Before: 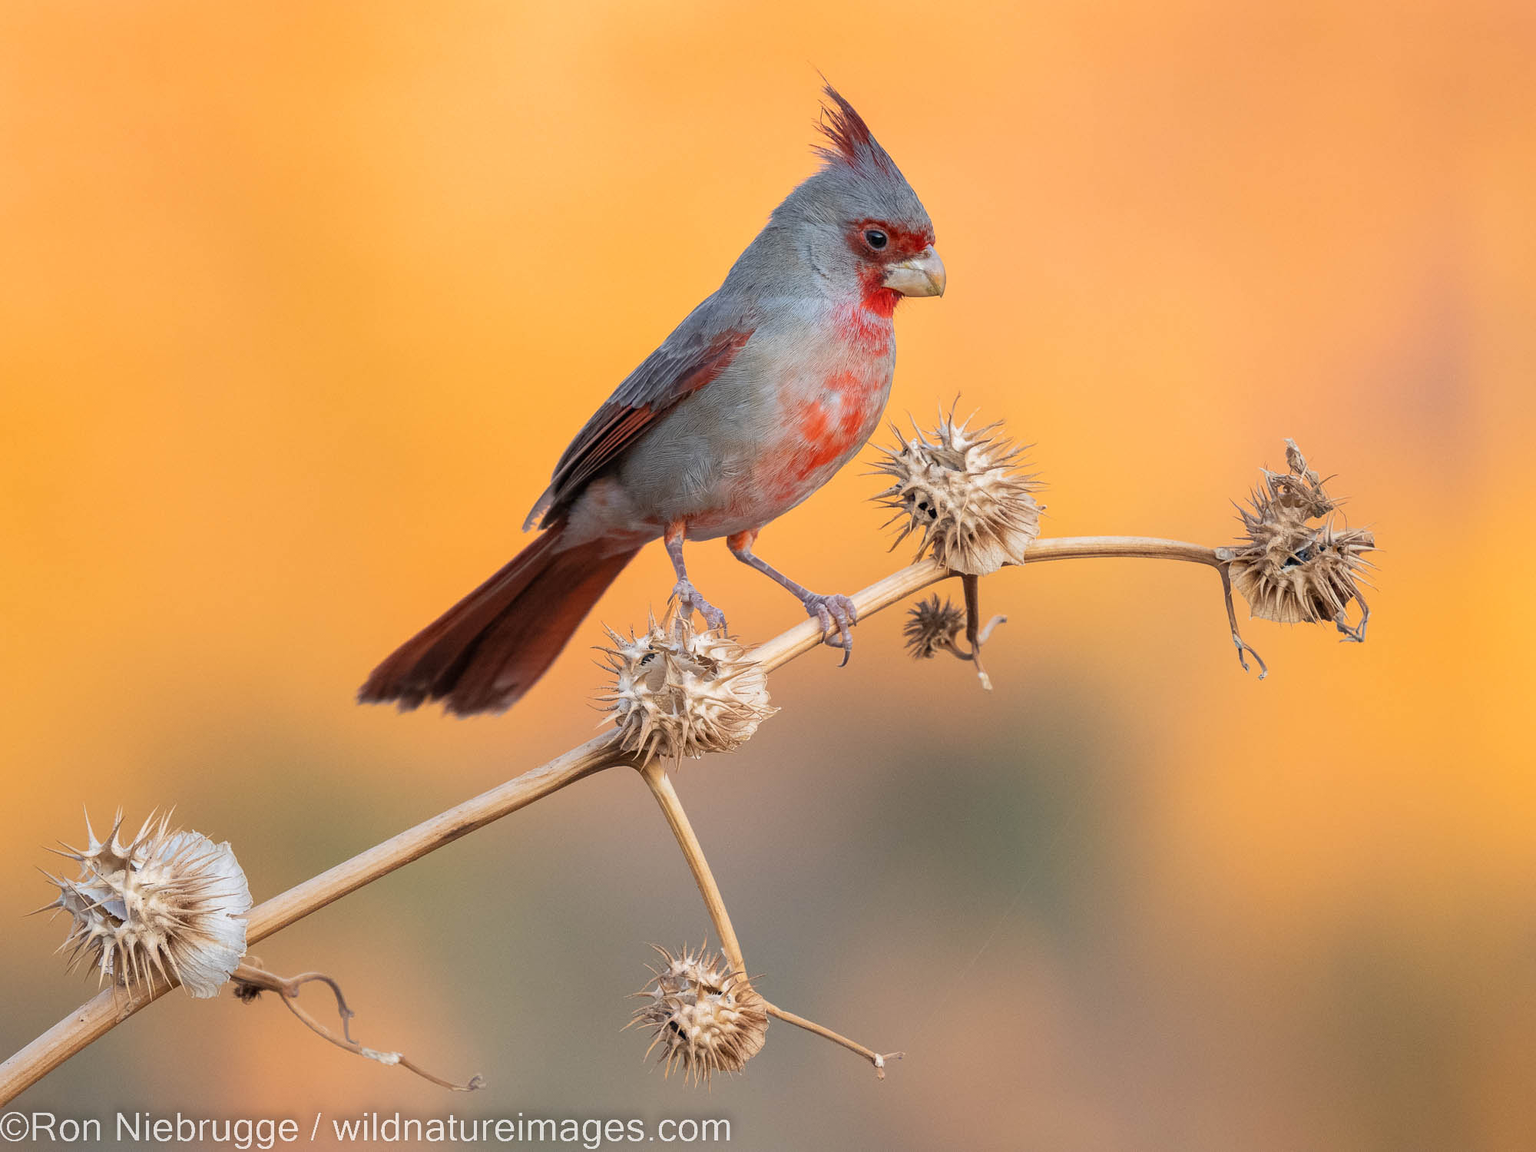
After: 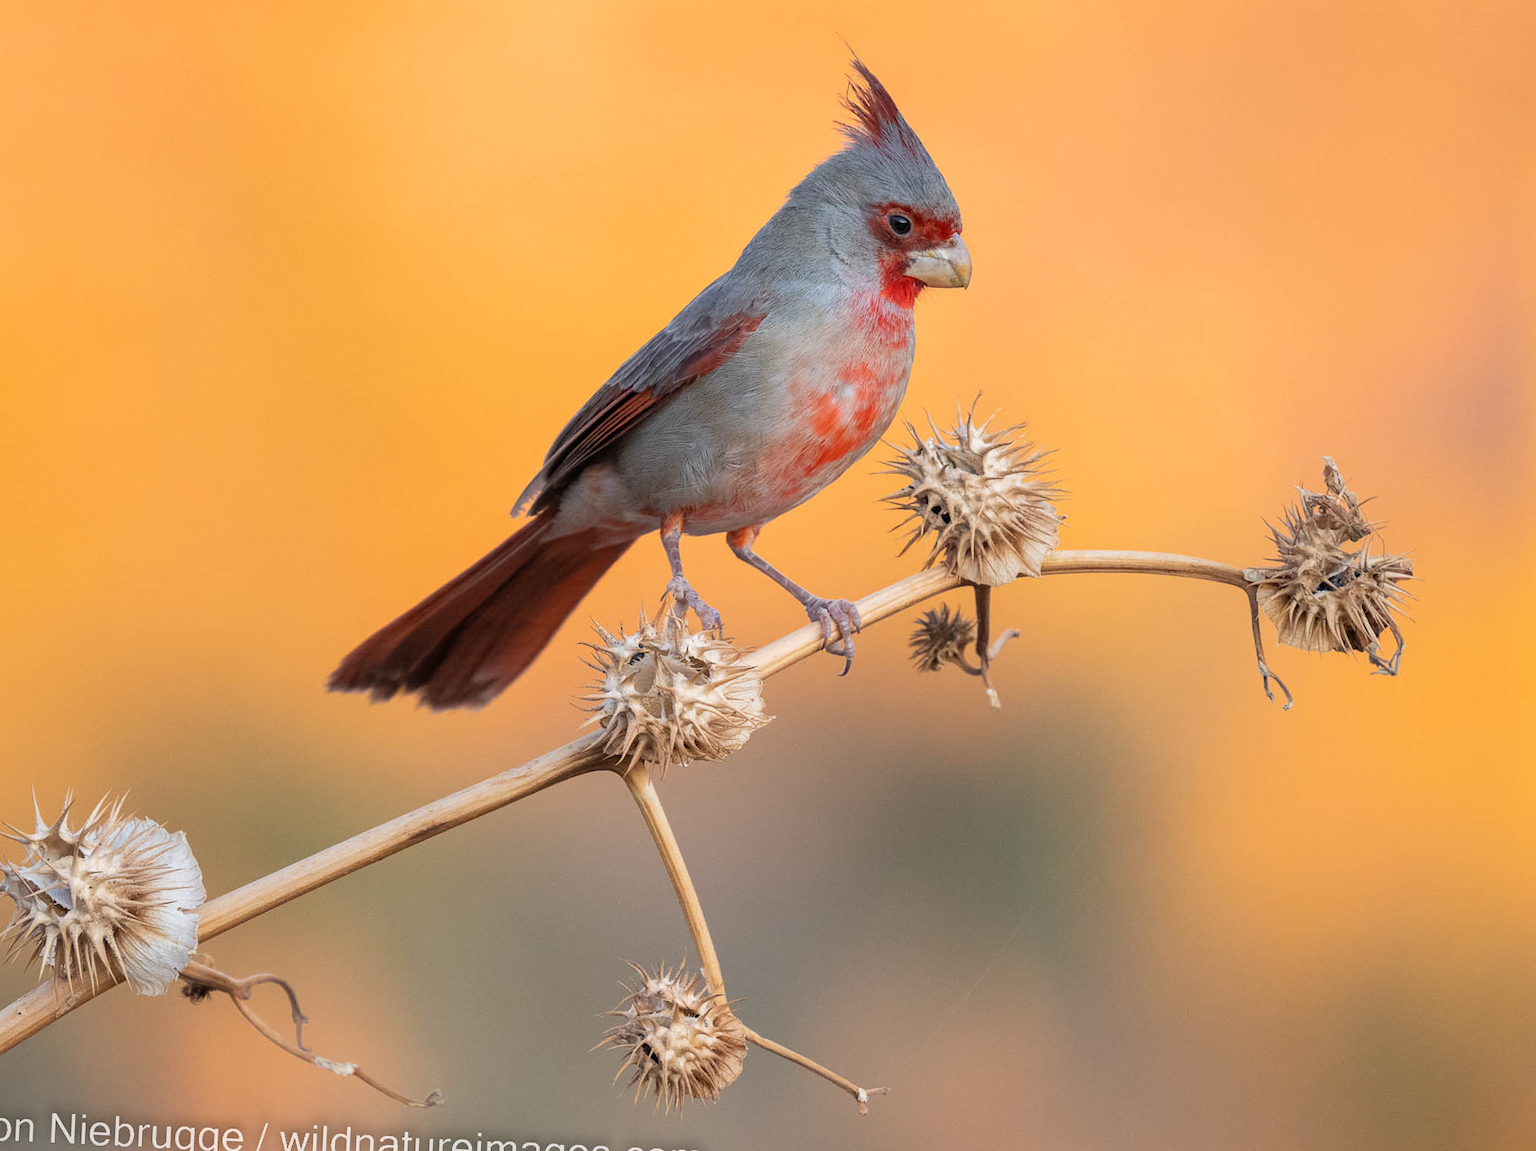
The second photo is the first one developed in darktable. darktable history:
crop and rotate: angle -2.66°
